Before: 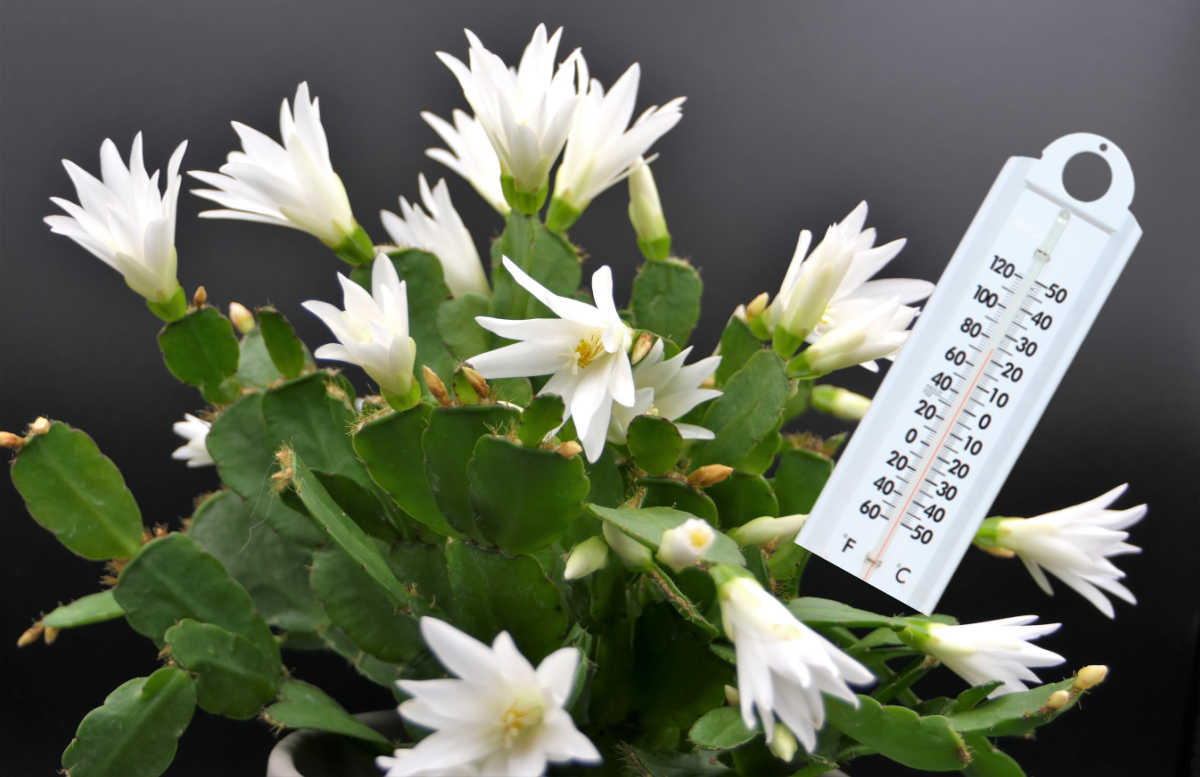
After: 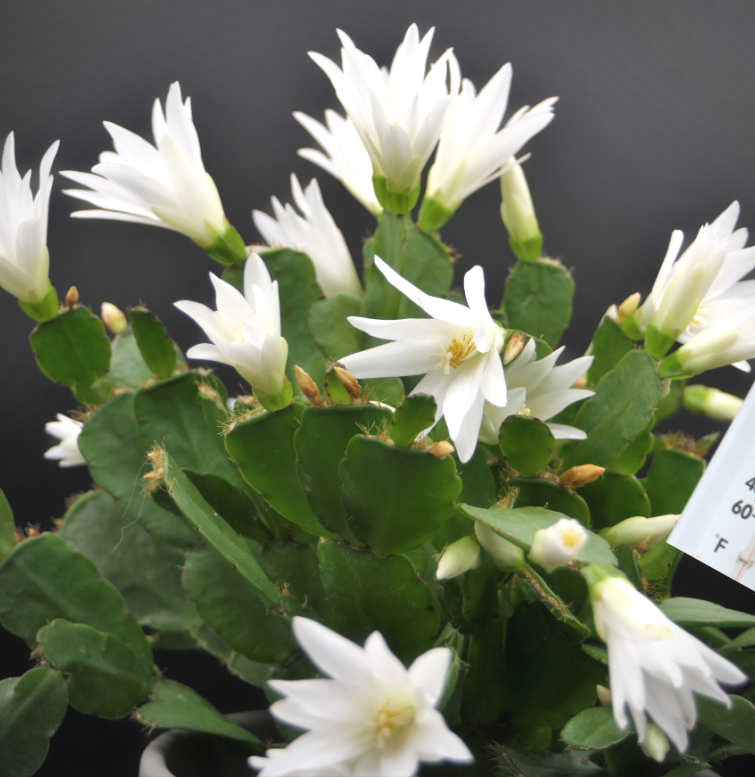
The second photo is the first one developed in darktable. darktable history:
crop: left 10.669%, right 26.337%
exposure: black level correction -0.003, exposure 0.035 EV, compensate highlight preservation false
haze removal: strength -0.108, compatibility mode true, adaptive false
vignetting: fall-off start 91.12%
